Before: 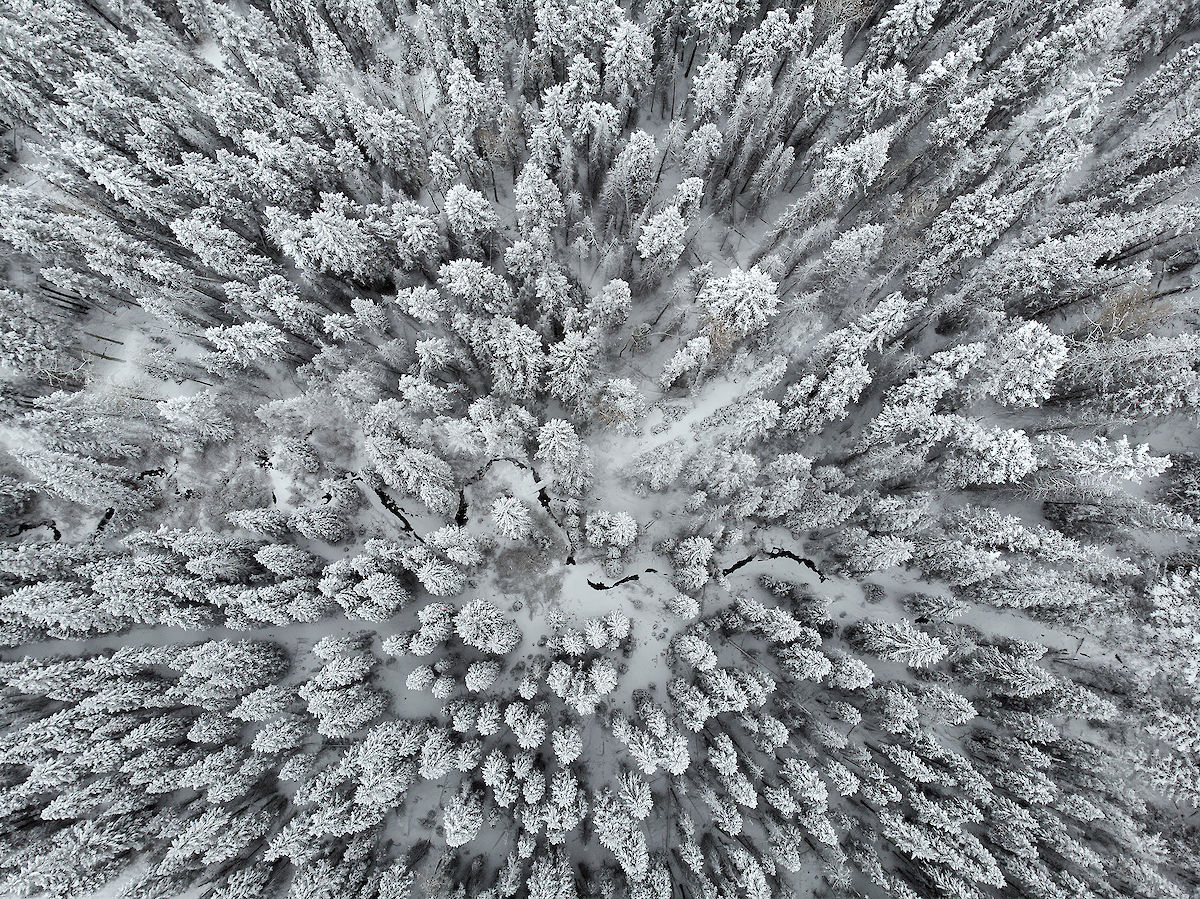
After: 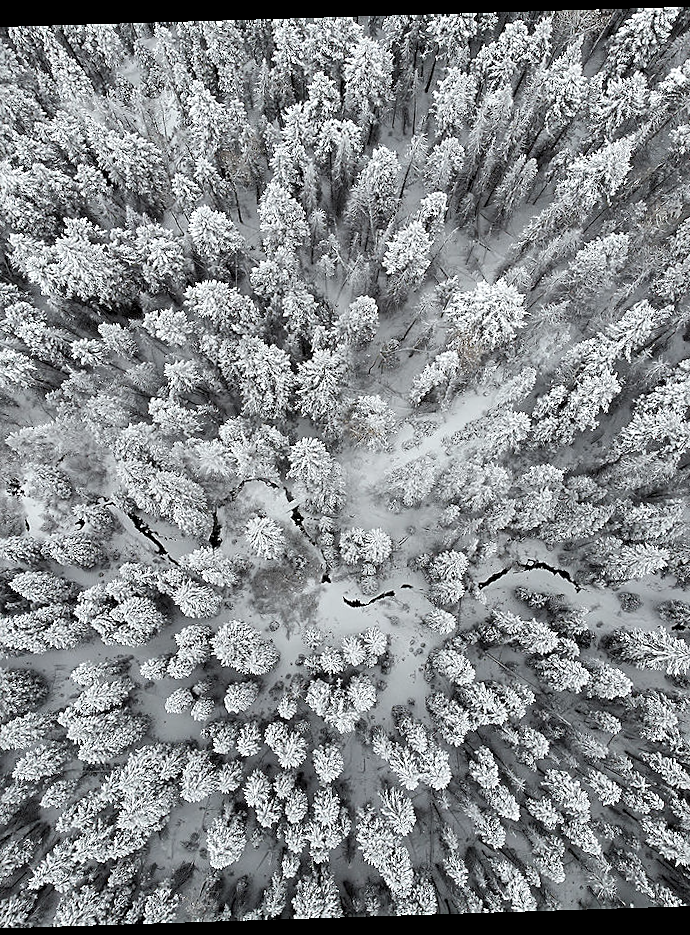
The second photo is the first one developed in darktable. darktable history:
color zones: curves: ch0 [(0.018, 0.548) (0.224, 0.64) (0.425, 0.447) (0.675, 0.575) (0.732, 0.579)]; ch1 [(0.066, 0.487) (0.25, 0.5) (0.404, 0.43) (0.75, 0.421) (0.956, 0.421)]; ch2 [(0.044, 0.561) (0.215, 0.465) (0.399, 0.544) (0.465, 0.548) (0.614, 0.447) (0.724, 0.43) (0.882, 0.623) (0.956, 0.632)]
crop: left 21.496%, right 22.254%
sharpen: on, module defaults
rotate and perspective: rotation -1.77°, lens shift (horizontal) 0.004, automatic cropping off
